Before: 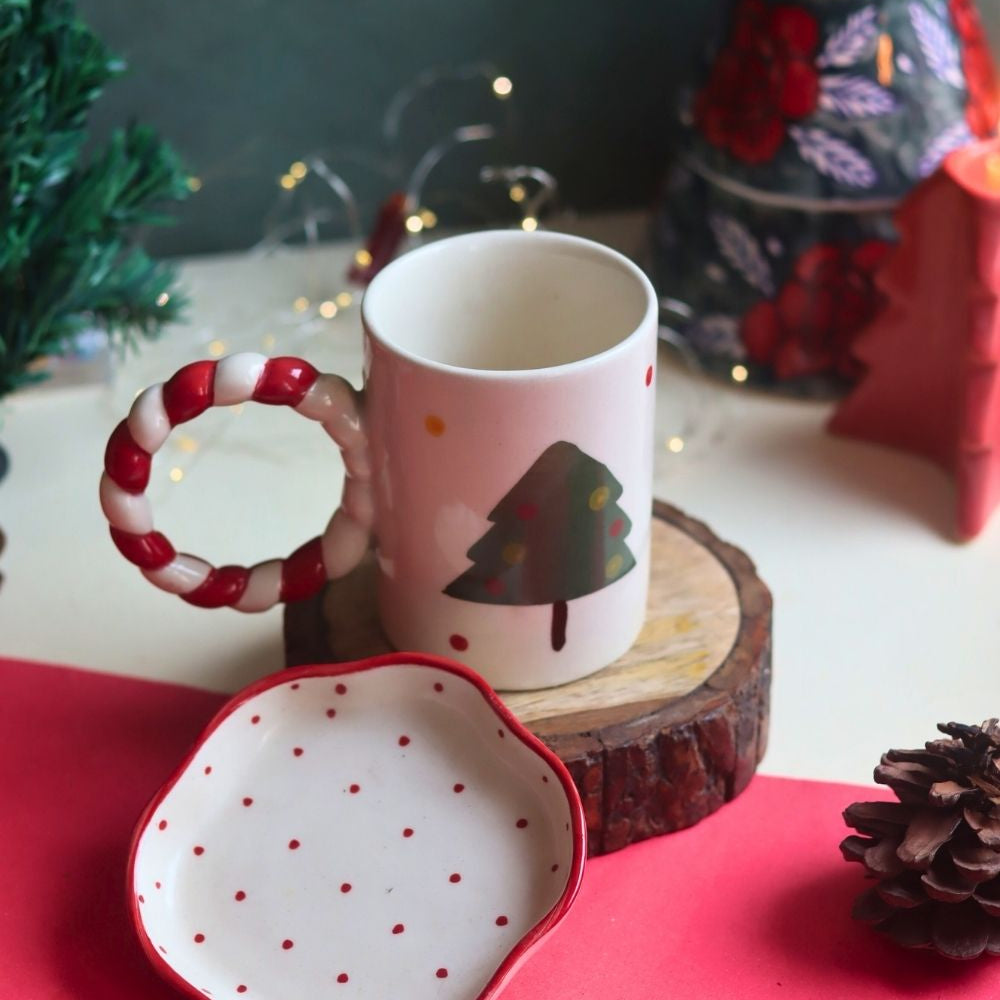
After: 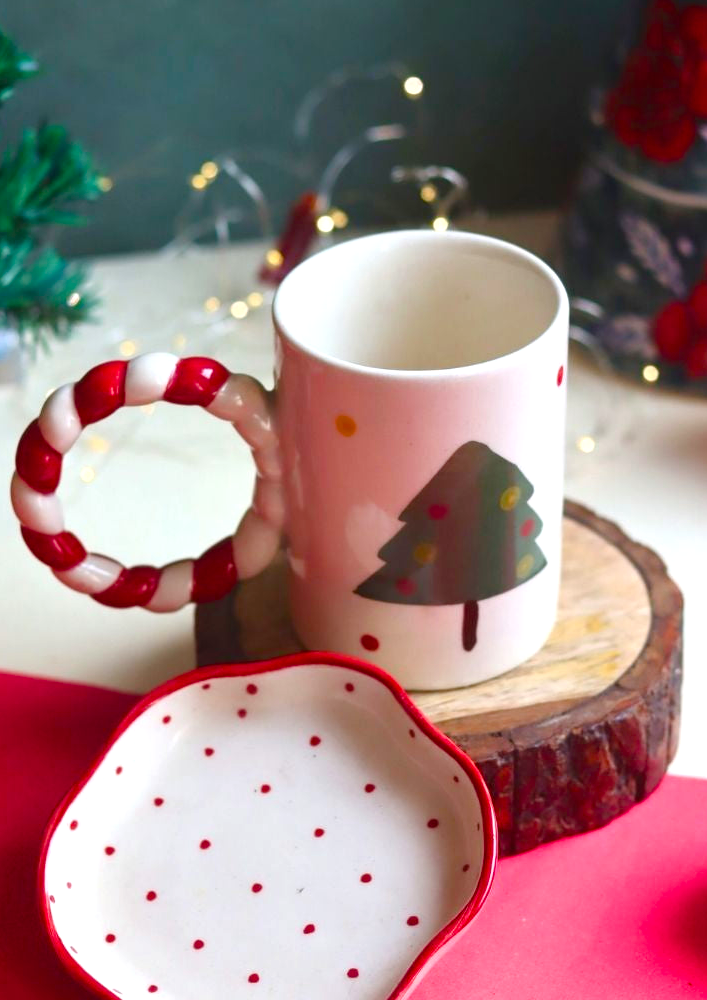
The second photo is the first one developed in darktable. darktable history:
crop and rotate: left 8.941%, right 20.291%
color balance rgb: global offset › luminance 0.27%, global offset › hue 170.12°, perceptual saturation grading › global saturation 26.839%, perceptual saturation grading › highlights -28.53%, perceptual saturation grading › mid-tones 15.775%, perceptual saturation grading › shadows 33.368%
exposure: black level correction 0.001, exposure 0.499 EV, compensate highlight preservation false
